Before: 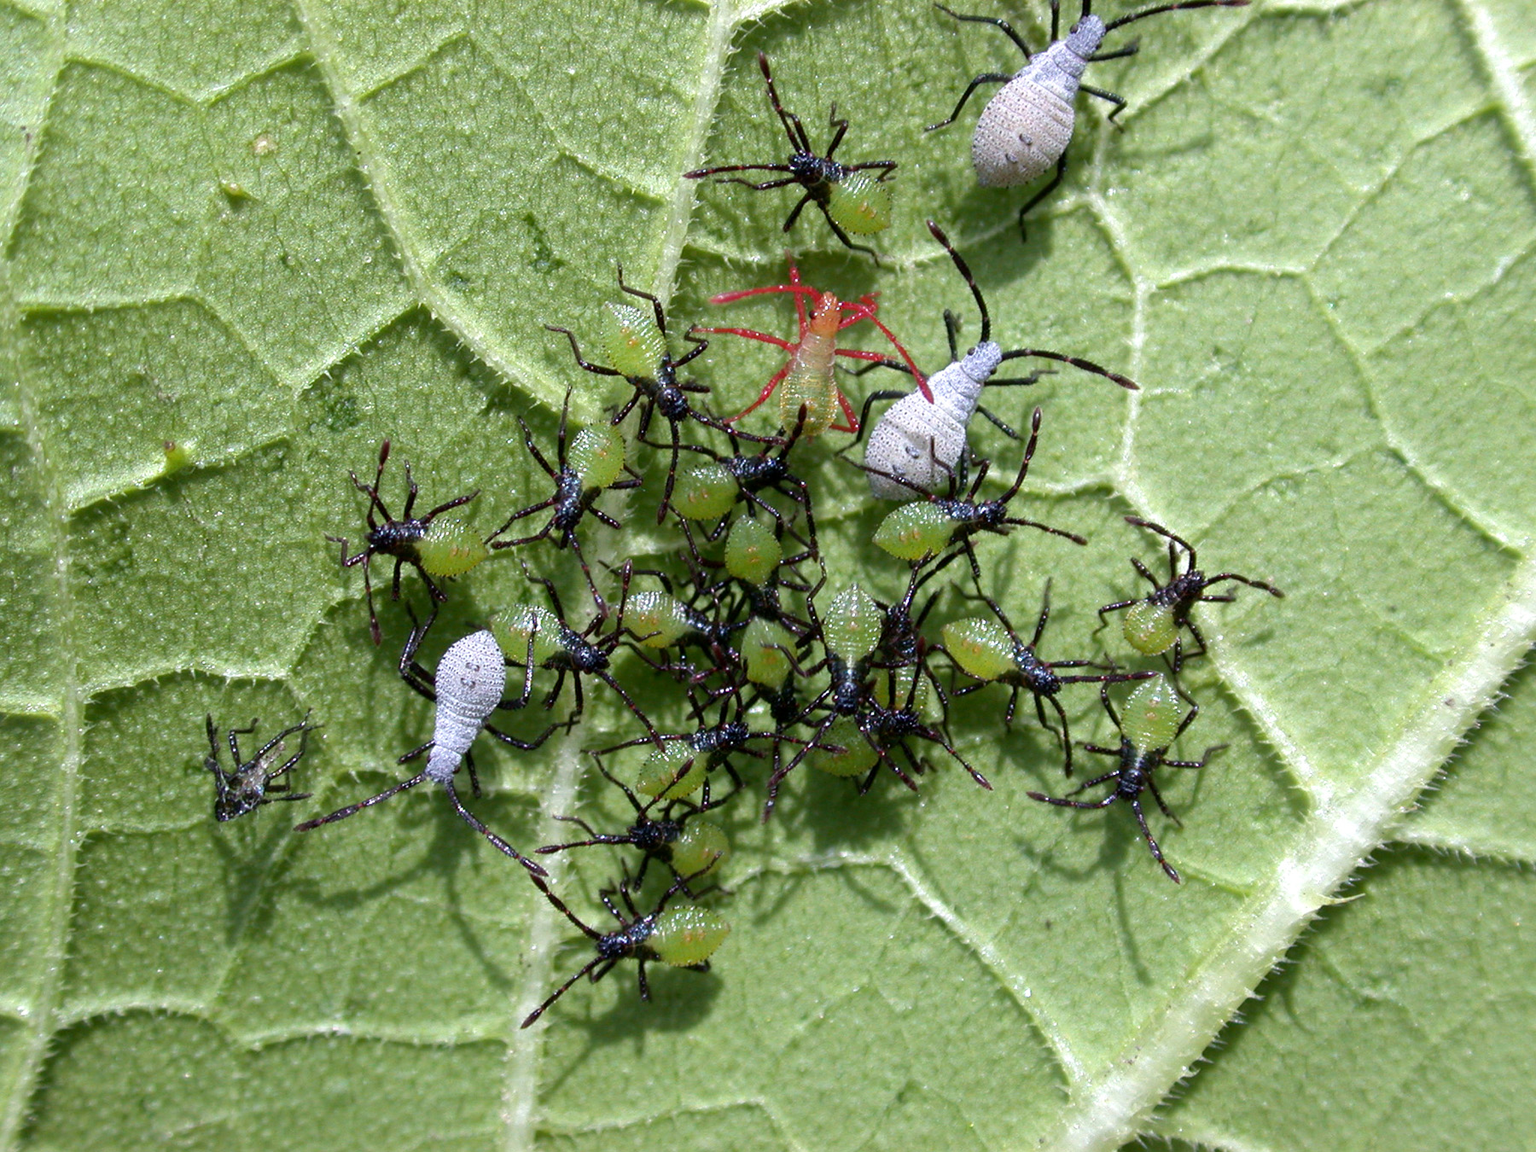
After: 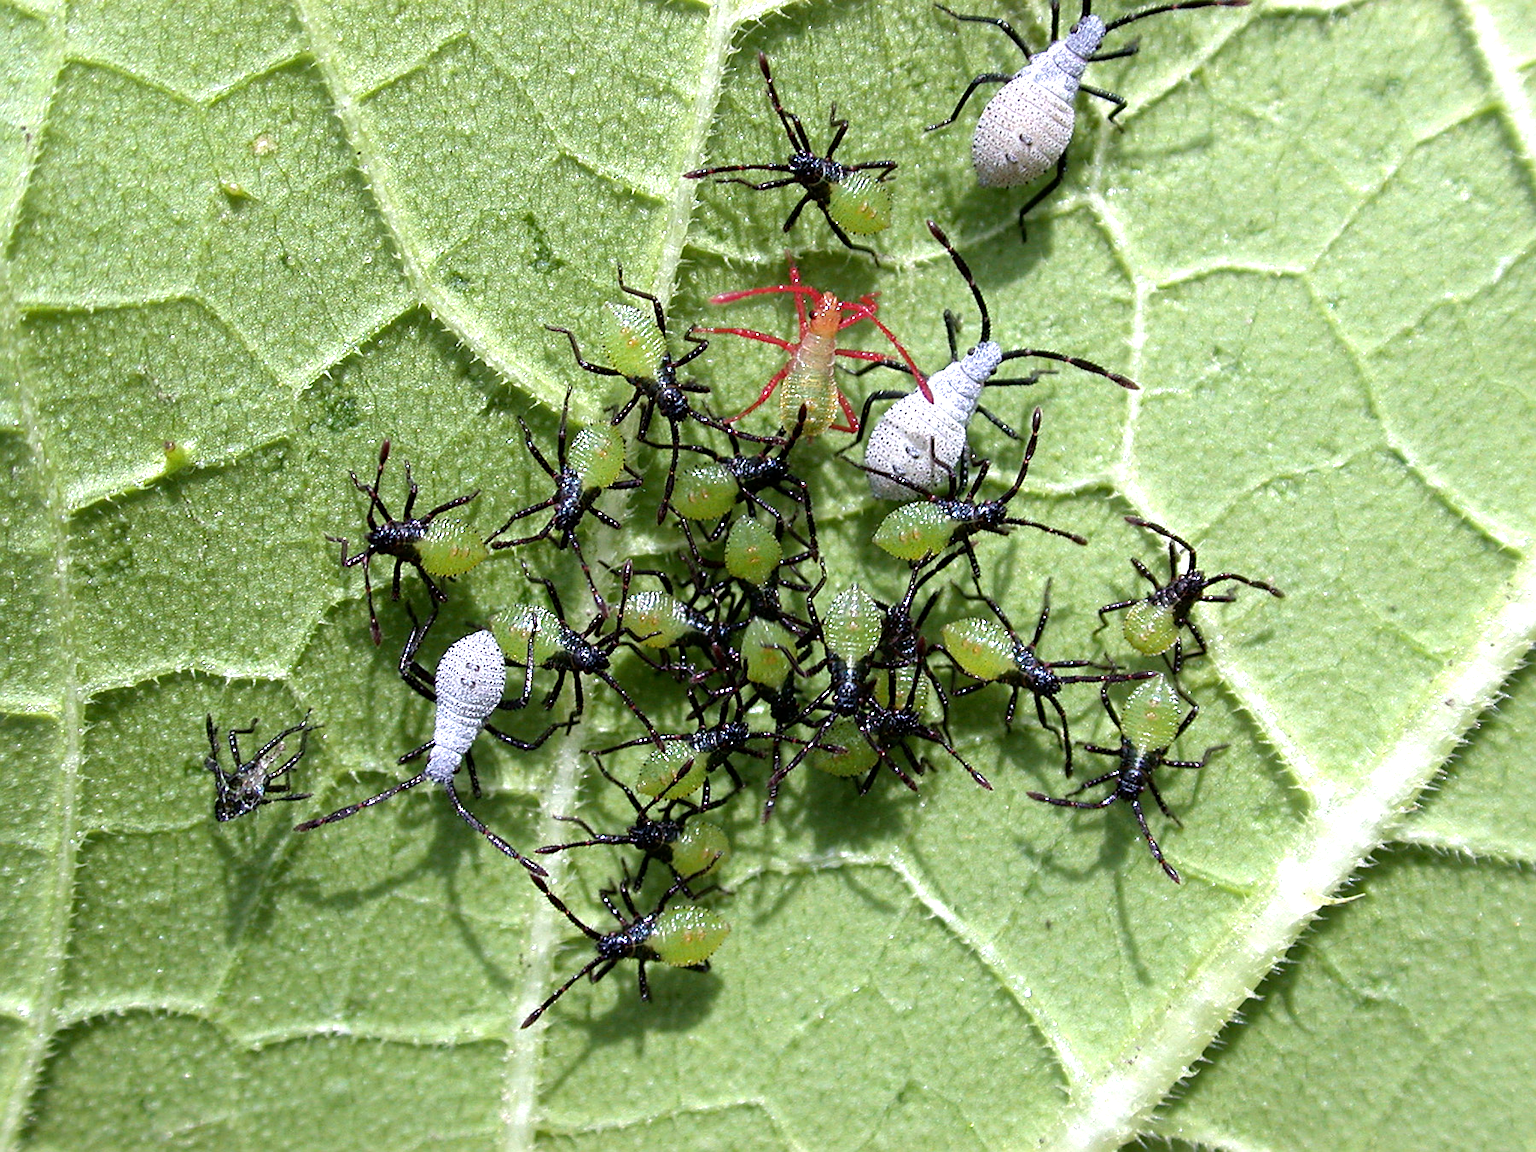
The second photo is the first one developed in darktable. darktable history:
tone equalizer: -8 EV -0.392 EV, -7 EV -0.387 EV, -6 EV -0.332 EV, -5 EV -0.227 EV, -3 EV 0.249 EV, -2 EV 0.356 EV, -1 EV 0.394 EV, +0 EV 0.426 EV
sharpen: on, module defaults
